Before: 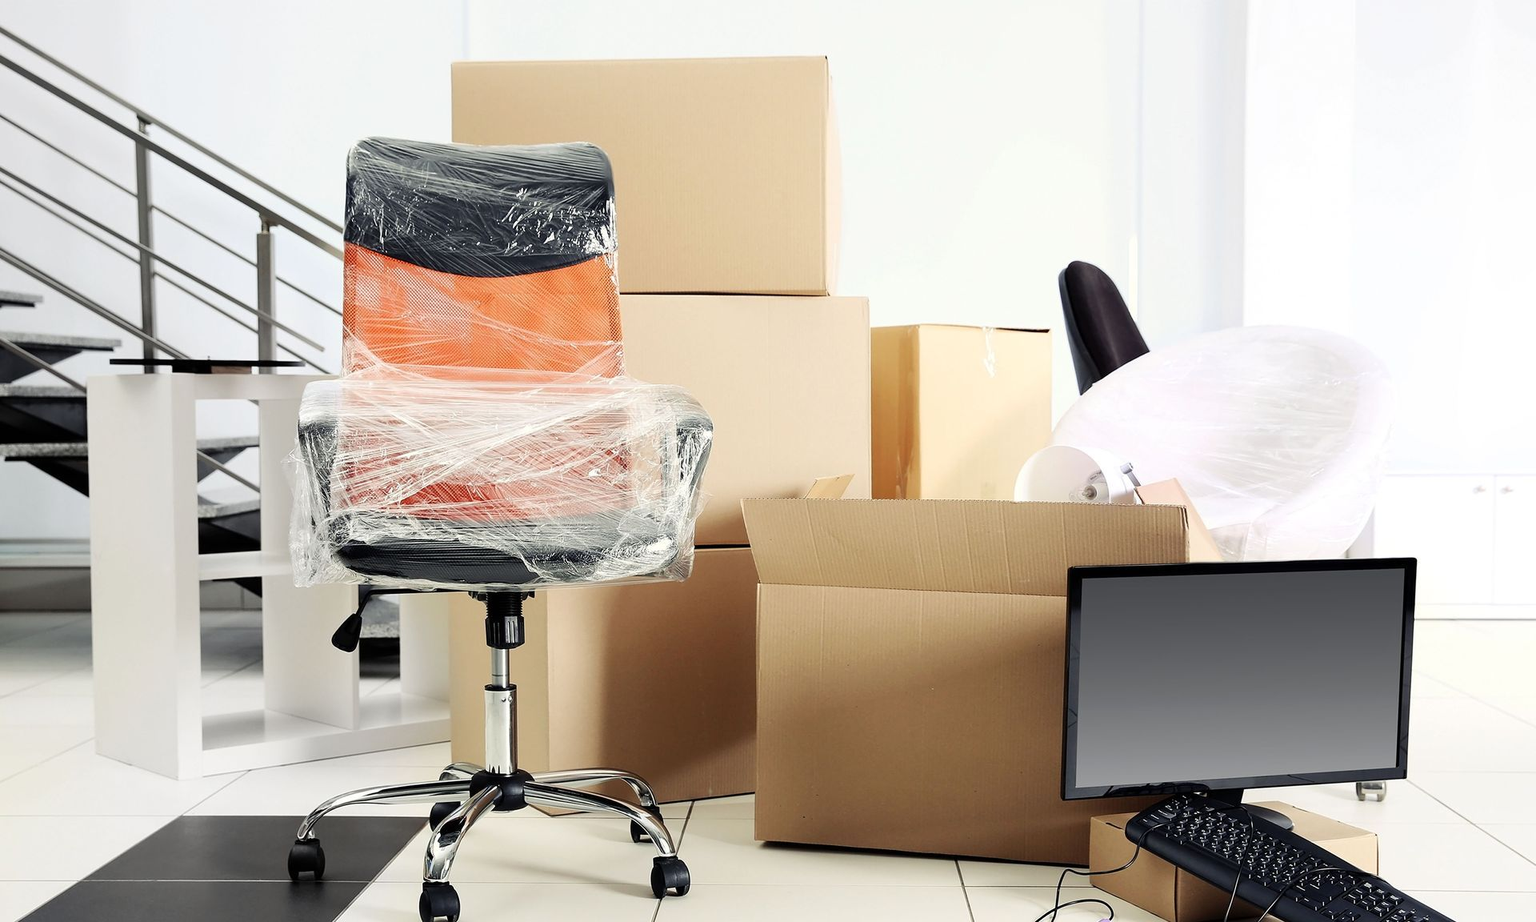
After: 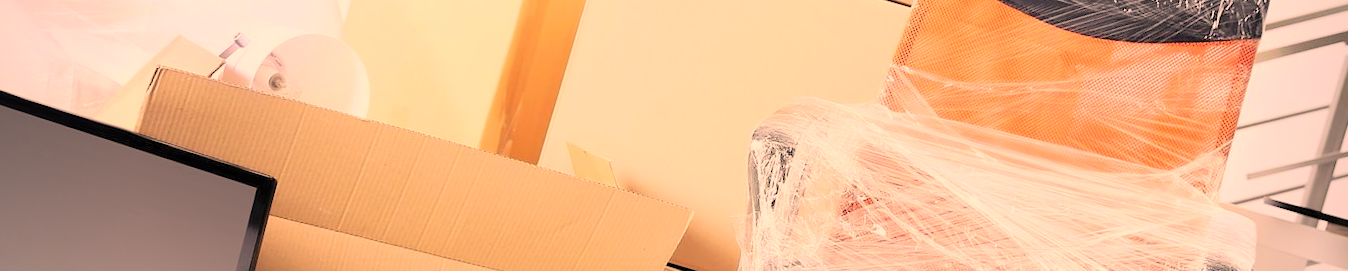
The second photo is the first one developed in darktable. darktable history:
vignetting: unbound false
color correction: highlights a* 21.88, highlights b* 22.25
crop and rotate: angle 16.12°, top 30.835%, bottom 35.653%
global tonemap: drago (0.7, 100)
